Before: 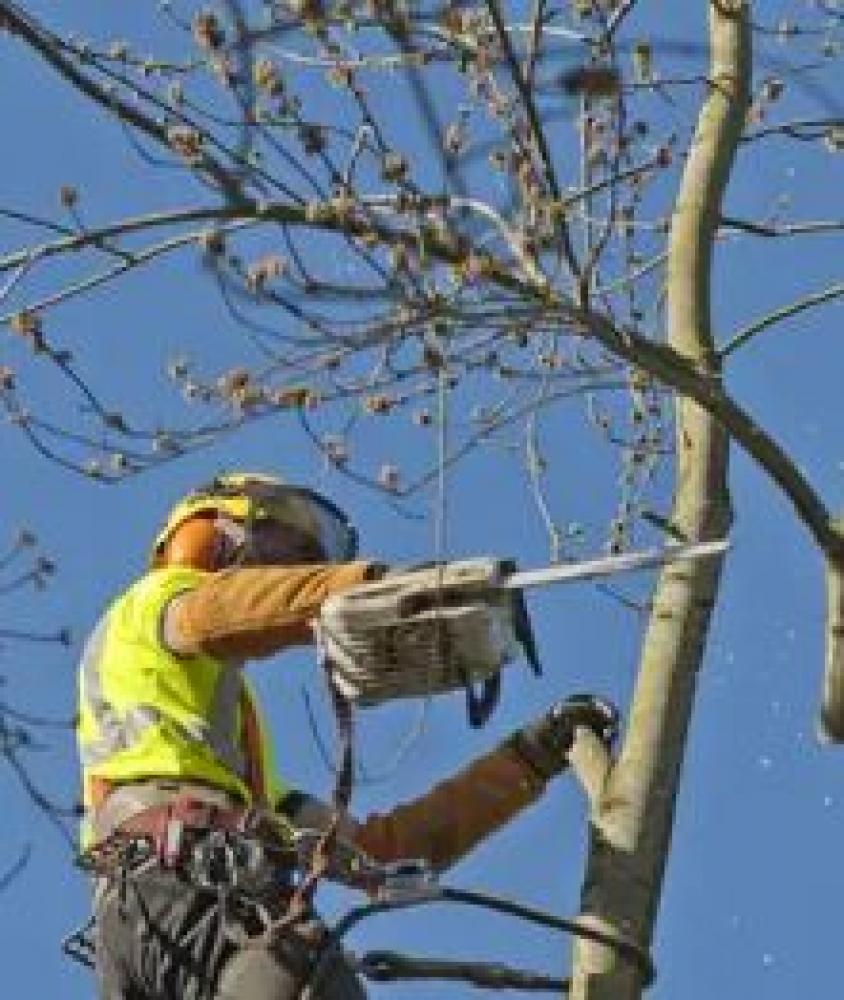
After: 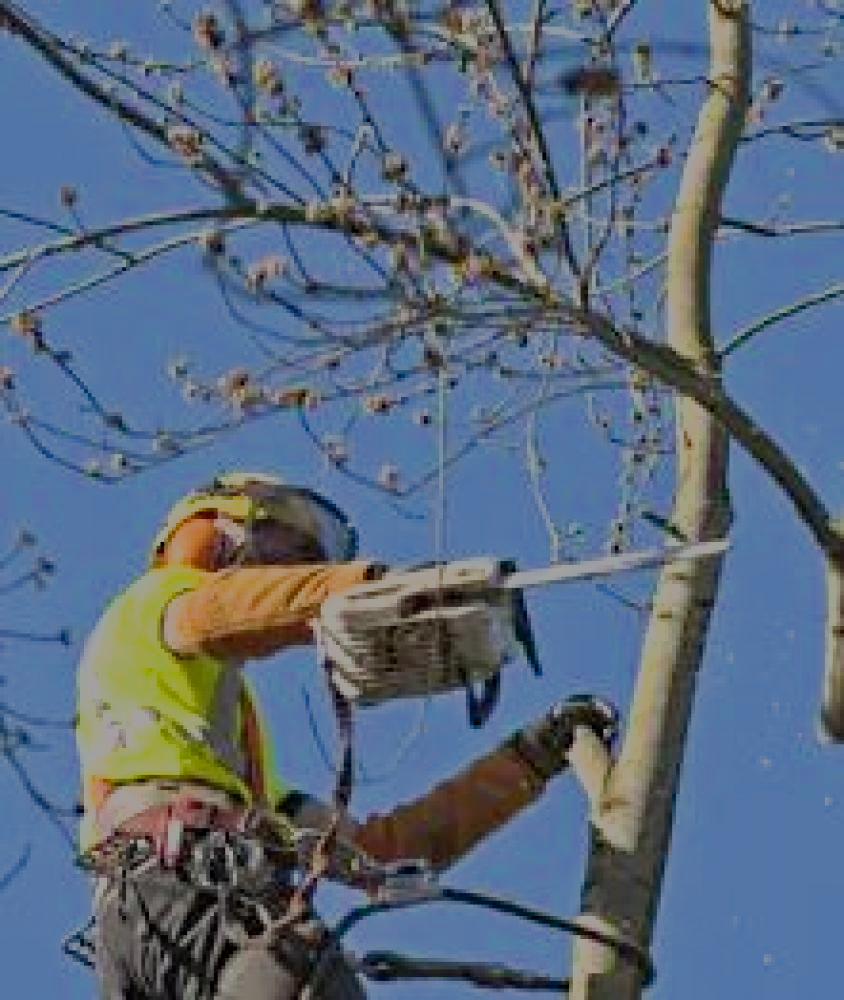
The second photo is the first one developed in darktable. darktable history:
filmic rgb: black relative exposure -13.07 EV, white relative exposure 4.01 EV, threshold -0.272 EV, transition 3.19 EV, structure ↔ texture 99.88%, target white luminance 85.08%, hardness 6.29, latitude 42%, contrast 0.86, shadows ↔ highlights balance 8.5%, preserve chrominance max RGB, enable highlight reconstruction true
haze removal: adaptive false
